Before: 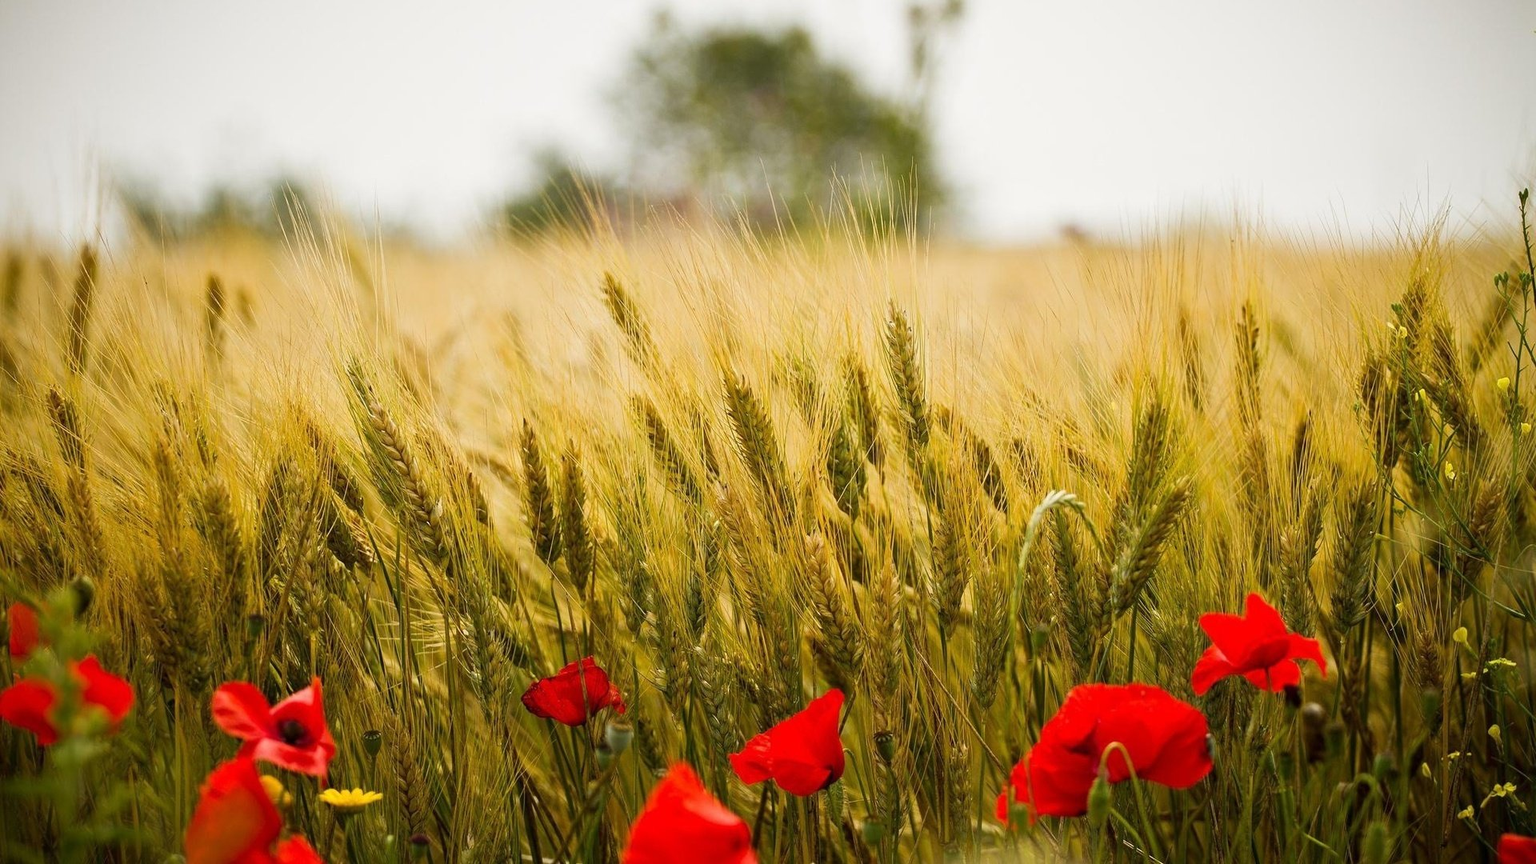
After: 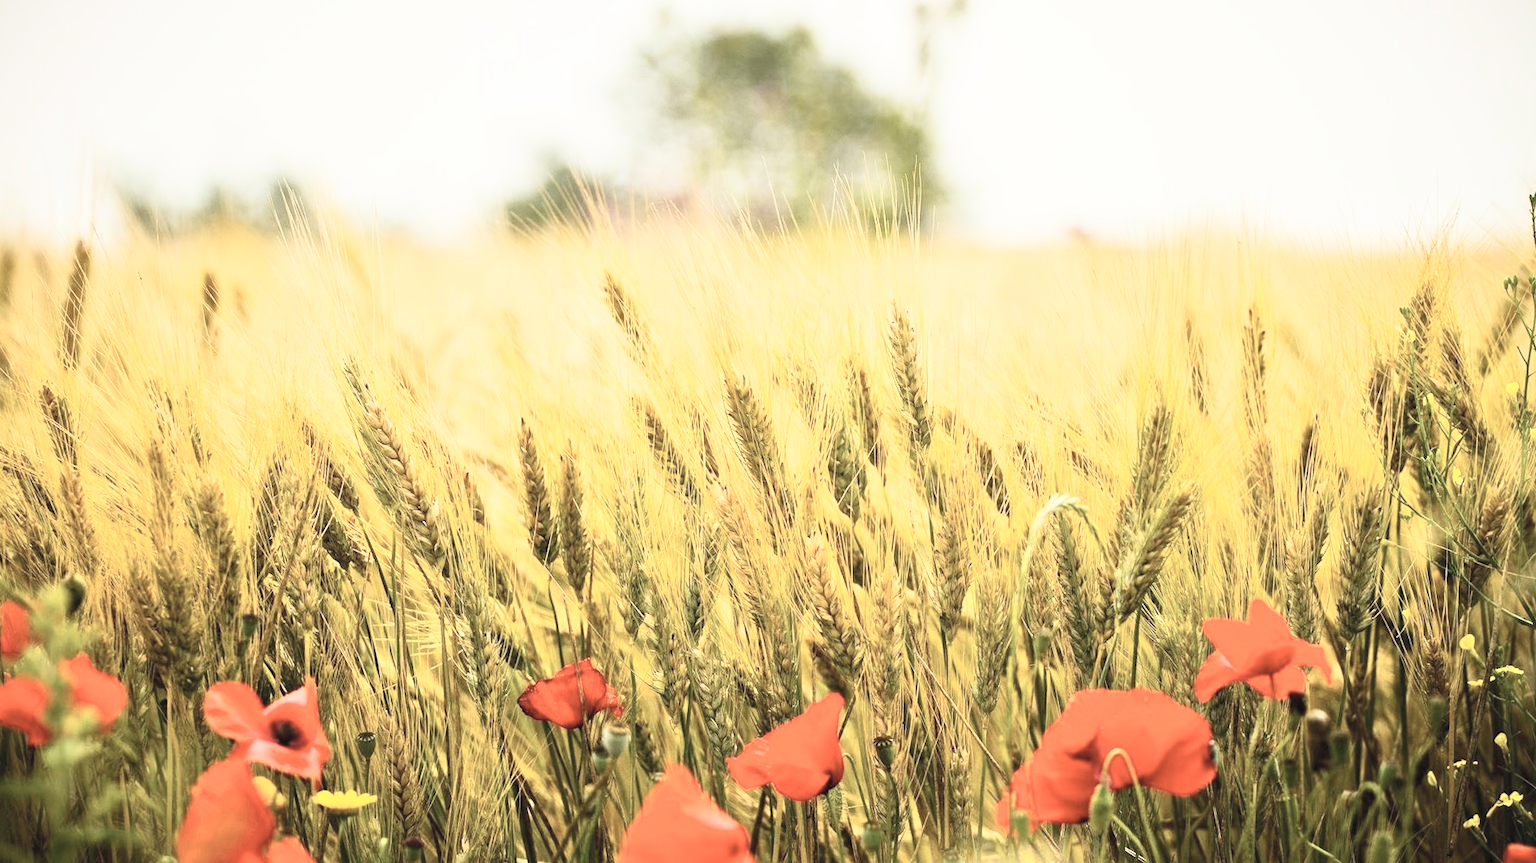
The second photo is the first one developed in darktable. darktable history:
contrast brightness saturation: contrast 0.427, brightness 0.564, saturation -0.201
crop and rotate: angle -0.35°
tone equalizer: -8 EV 0.017 EV, -7 EV -0.01 EV, -6 EV 0.044 EV, -5 EV 0.051 EV, -4 EV 0.268 EV, -3 EV 0.624 EV, -2 EV 0.577 EV, -1 EV 0.206 EV, +0 EV 0.015 EV
